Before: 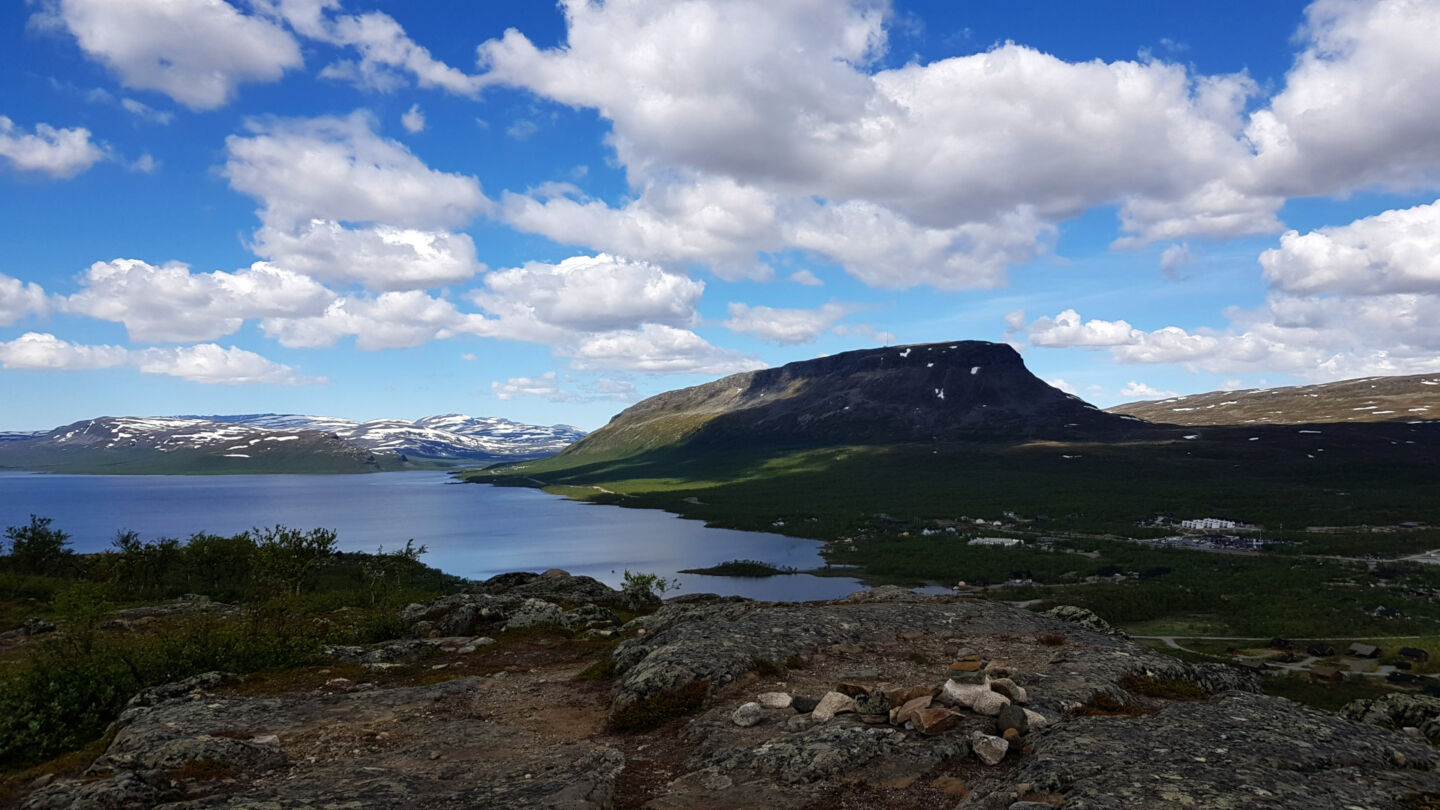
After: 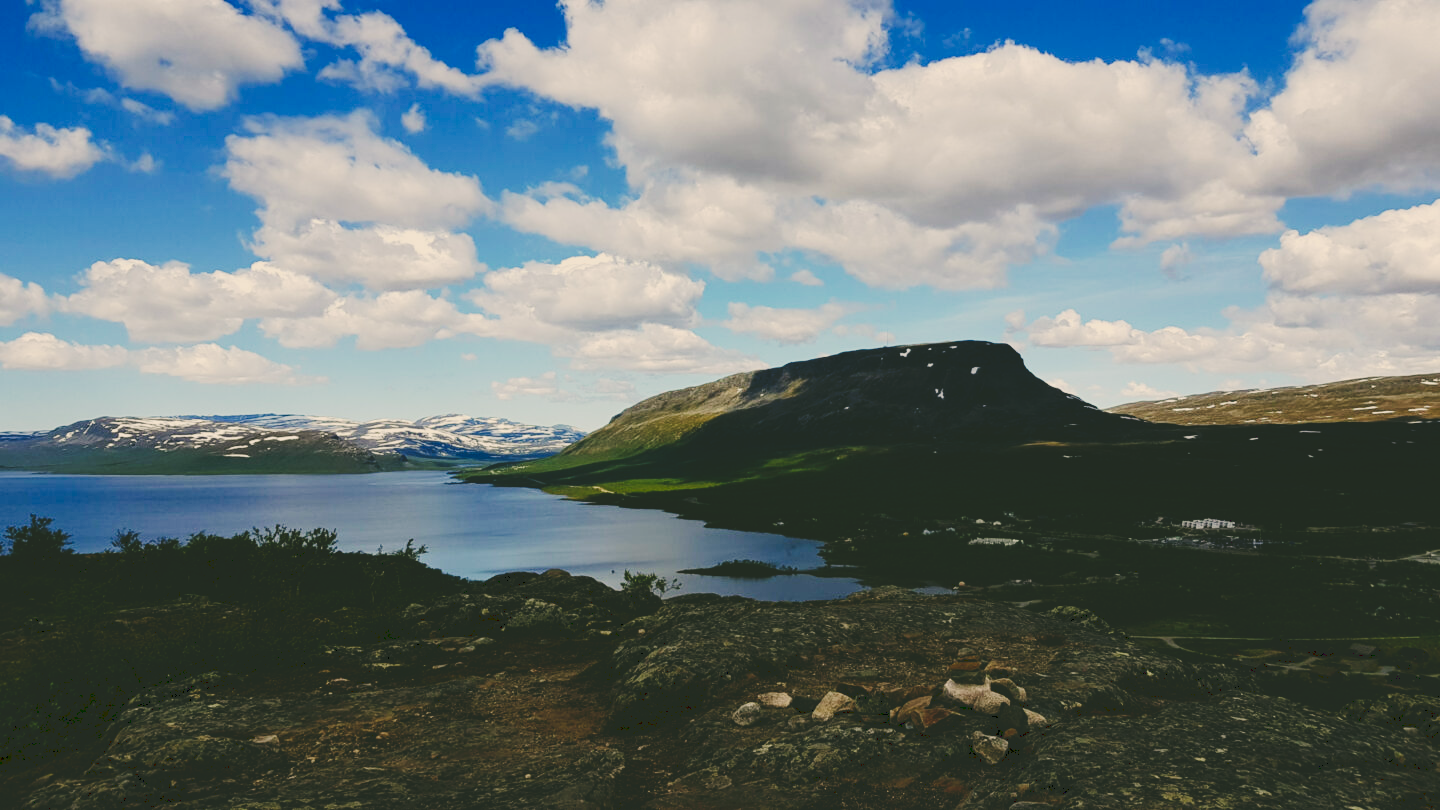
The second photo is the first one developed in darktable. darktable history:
white balance: red 1.029, blue 0.92
shadows and highlights: radius 121.13, shadows 21.4, white point adjustment -9.72, highlights -14.39, soften with gaussian
color correction: highlights a* 4.02, highlights b* 4.98, shadows a* -7.55, shadows b* 4.98
tone curve: curves: ch0 [(0, 0) (0.003, 0.172) (0.011, 0.177) (0.025, 0.177) (0.044, 0.177) (0.069, 0.178) (0.1, 0.181) (0.136, 0.19) (0.177, 0.208) (0.224, 0.226) (0.277, 0.274) (0.335, 0.338) (0.399, 0.43) (0.468, 0.535) (0.543, 0.635) (0.623, 0.726) (0.709, 0.815) (0.801, 0.882) (0.898, 0.936) (1, 1)], preserve colors none
